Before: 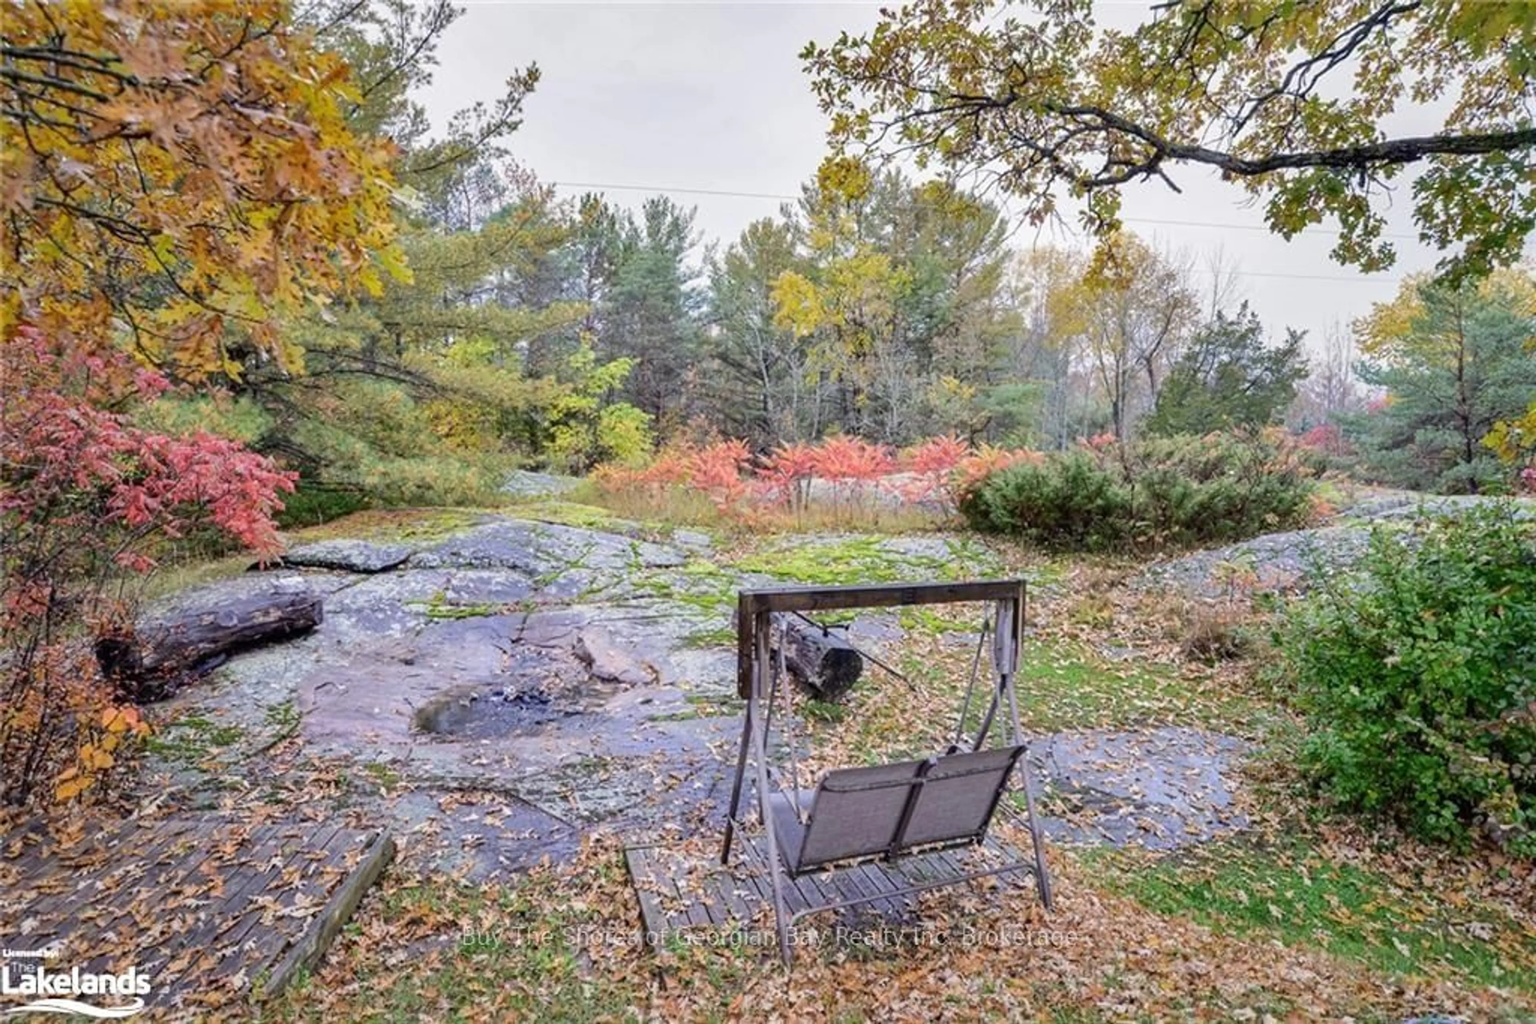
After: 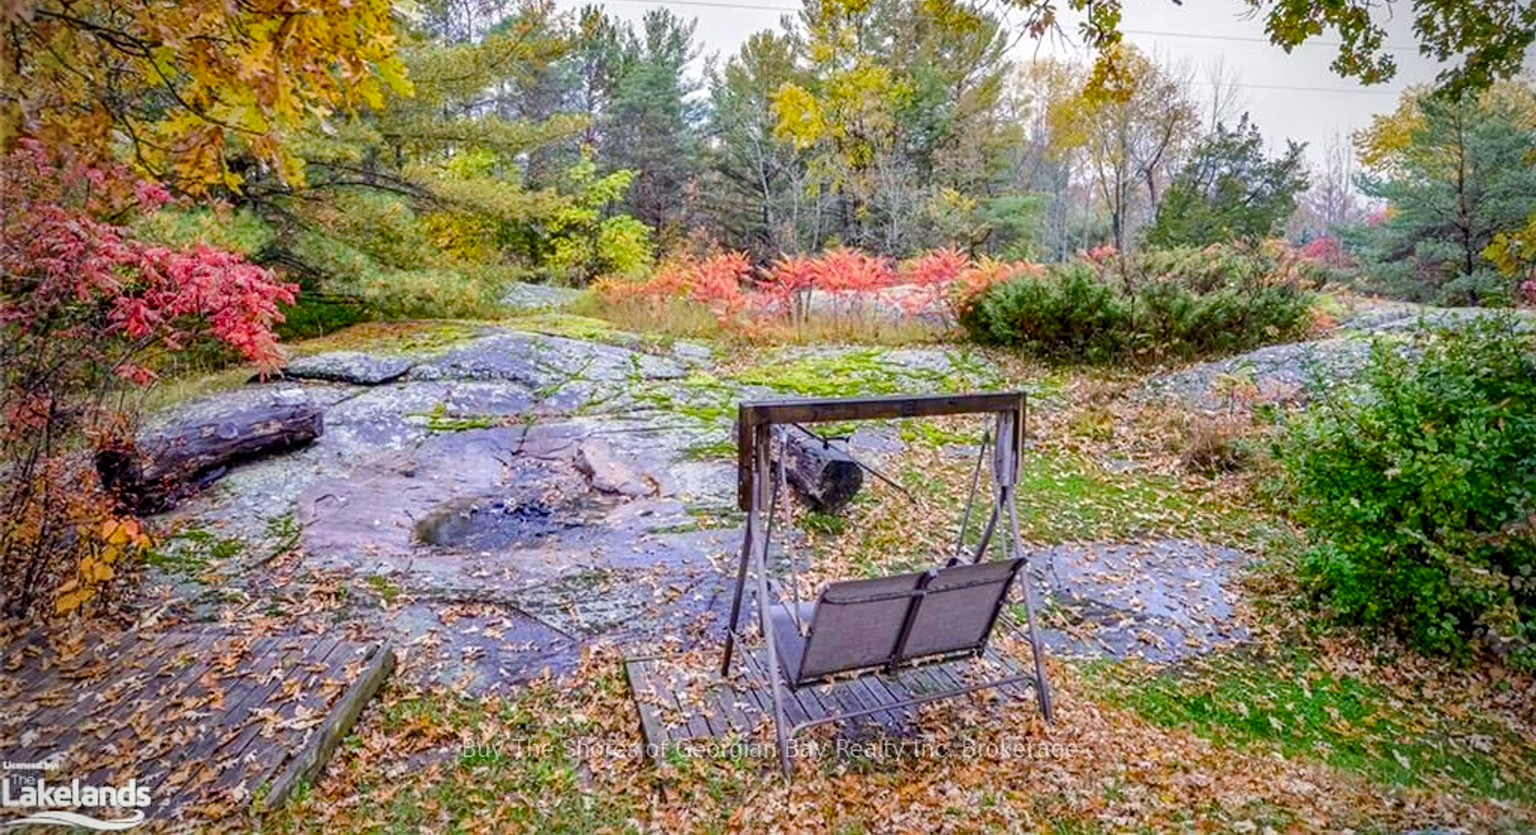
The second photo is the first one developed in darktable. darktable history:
color balance rgb: perceptual saturation grading › global saturation 34.621%, perceptual saturation grading › highlights -25.623%, perceptual saturation grading › shadows 50.21%, global vibrance 20%
vignetting: fall-off radius 61.24%, brightness -0.709, saturation -0.486
crop and rotate: top 18.395%
local contrast: on, module defaults
